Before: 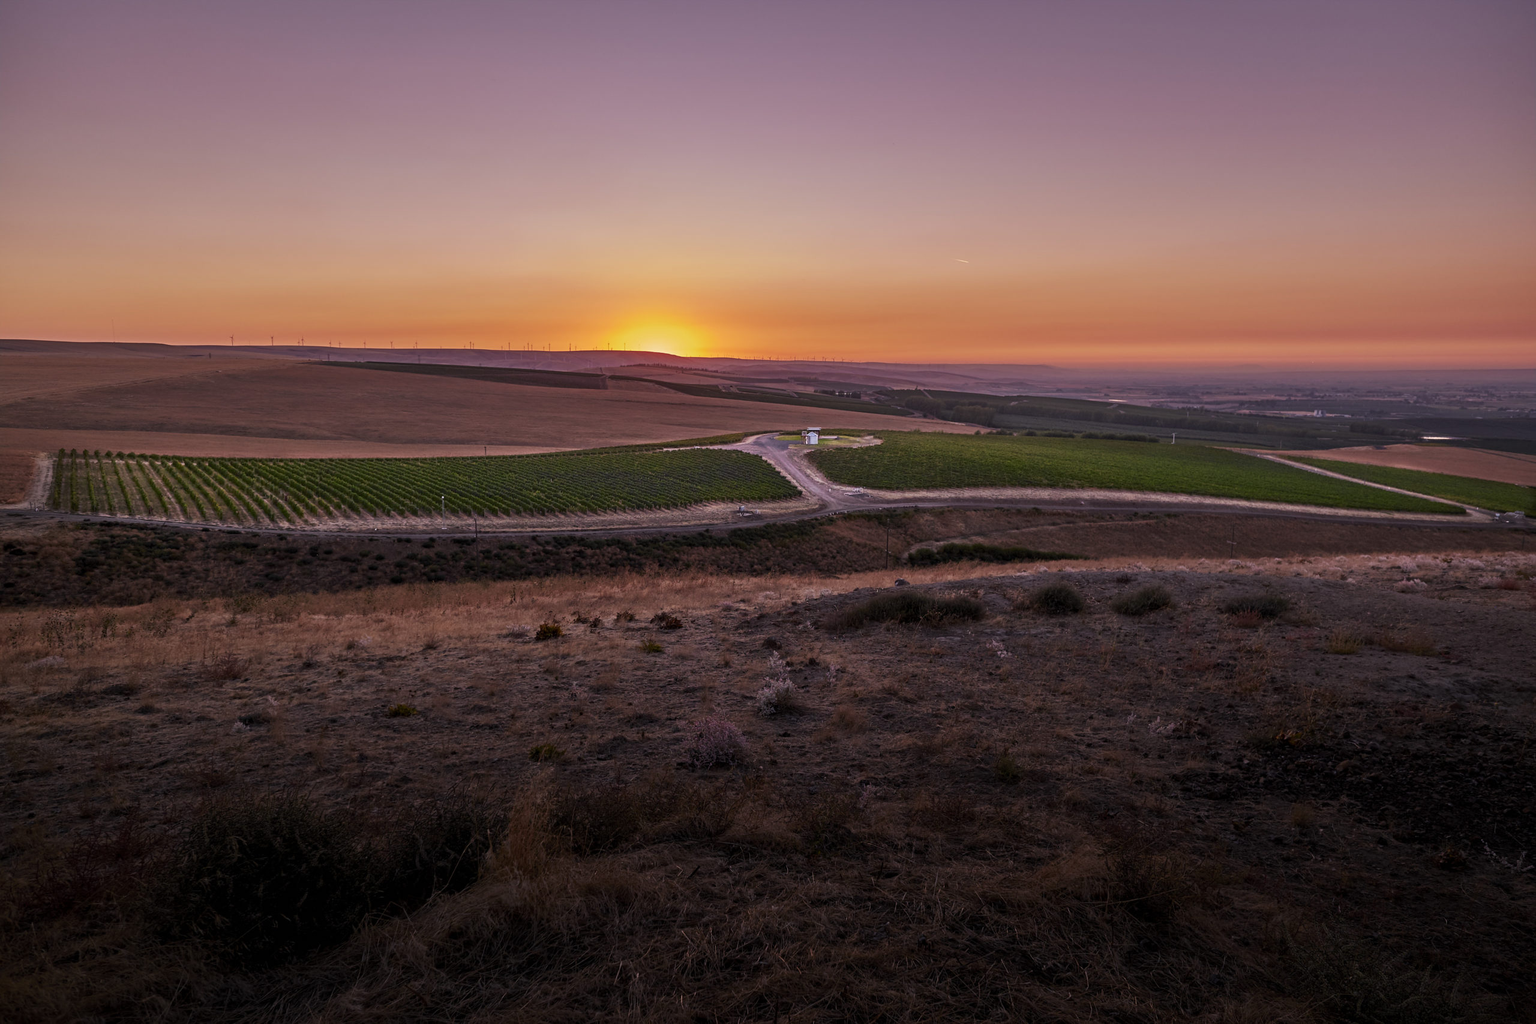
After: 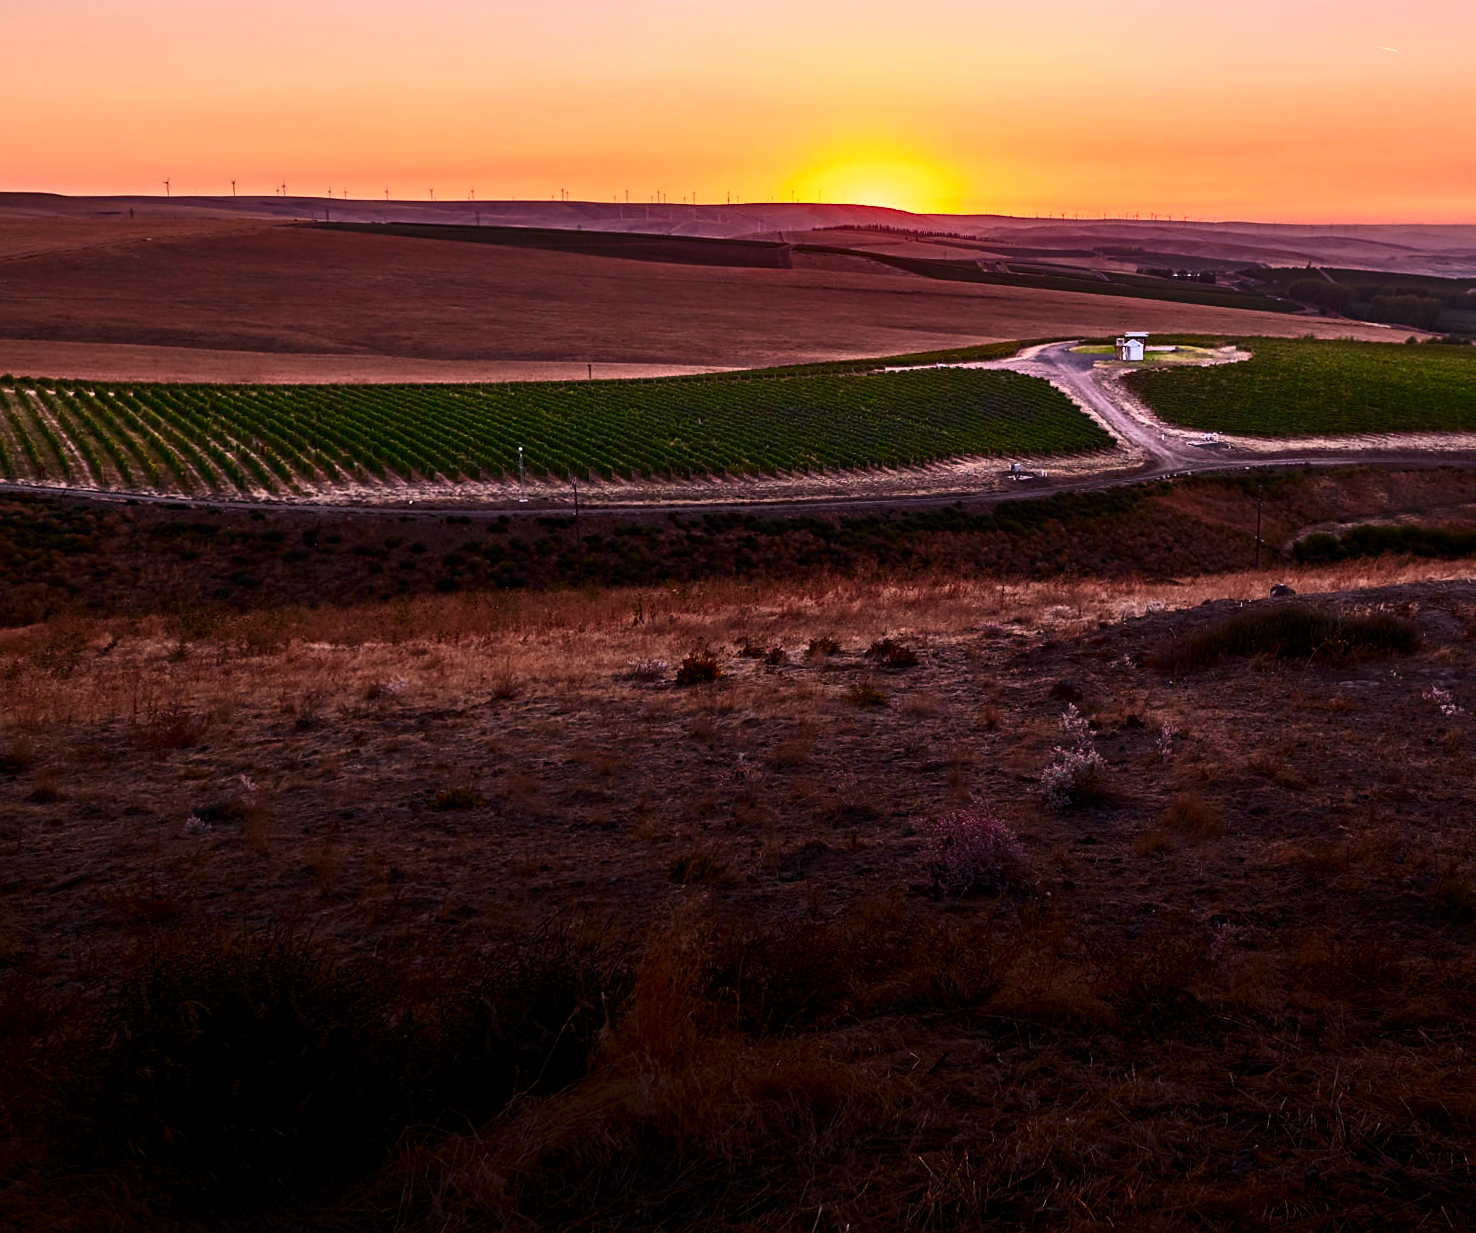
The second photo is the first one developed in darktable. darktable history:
rotate and perspective: lens shift (vertical) 0.048, lens shift (horizontal) -0.024, automatic cropping off
sharpen: amount 0.2
contrast brightness saturation: contrast 0.4, brightness 0.1, saturation 0.21
crop: left 8.966%, top 23.852%, right 34.699%, bottom 4.703%
